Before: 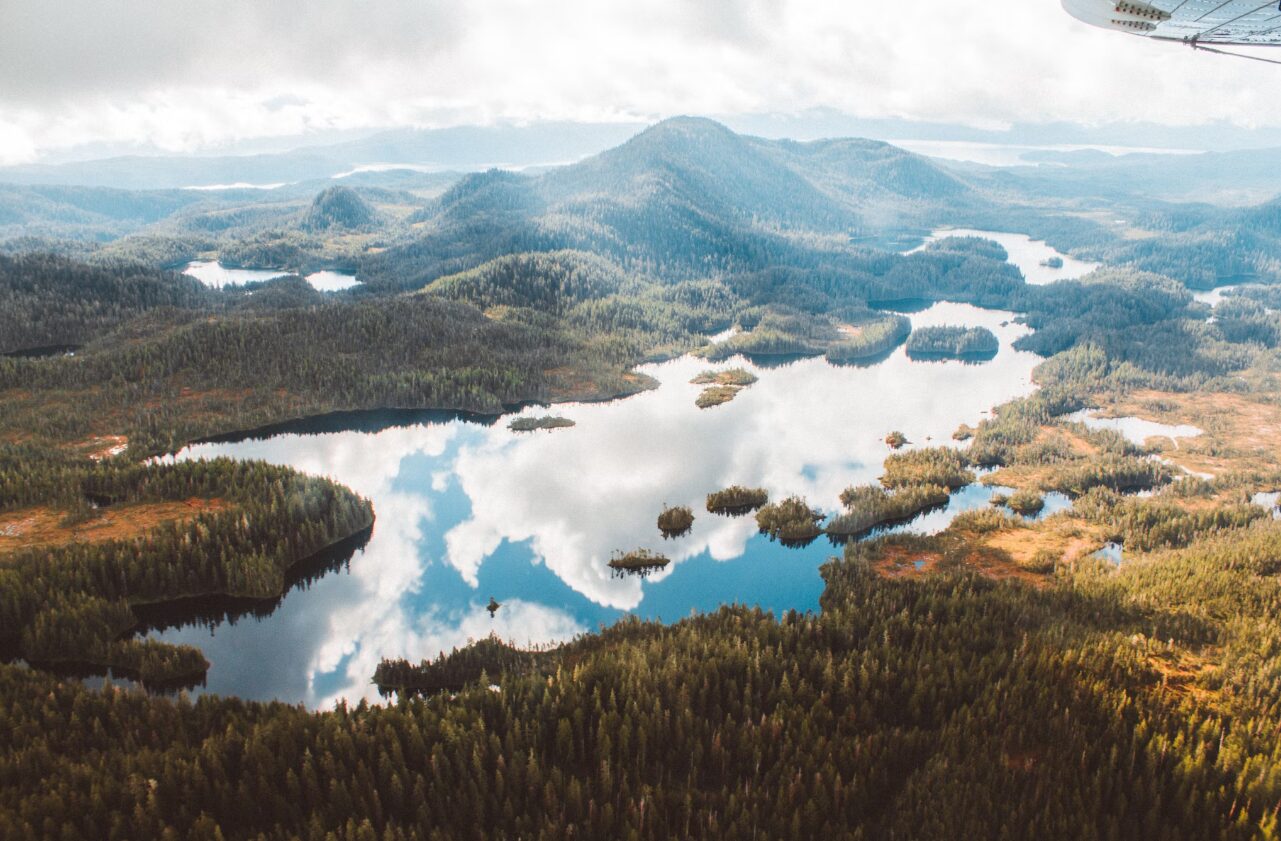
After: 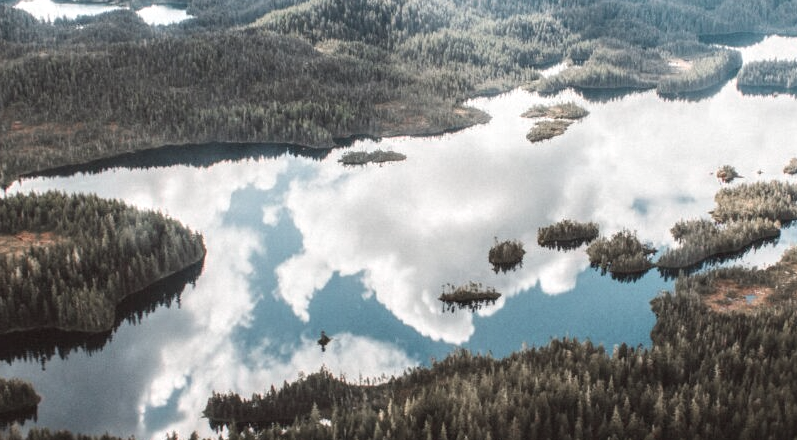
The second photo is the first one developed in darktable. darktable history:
local contrast: detail 130%
crop: left 13.24%, top 31.705%, right 24.5%, bottom 15.943%
color zones: curves: ch0 [(0, 0.559) (0.153, 0.551) (0.229, 0.5) (0.429, 0.5) (0.571, 0.5) (0.714, 0.5) (0.857, 0.5) (1, 0.559)]; ch1 [(0, 0.417) (0.112, 0.336) (0.213, 0.26) (0.429, 0.34) (0.571, 0.35) (0.683, 0.331) (0.857, 0.344) (1, 0.417)], mix 25.22%
